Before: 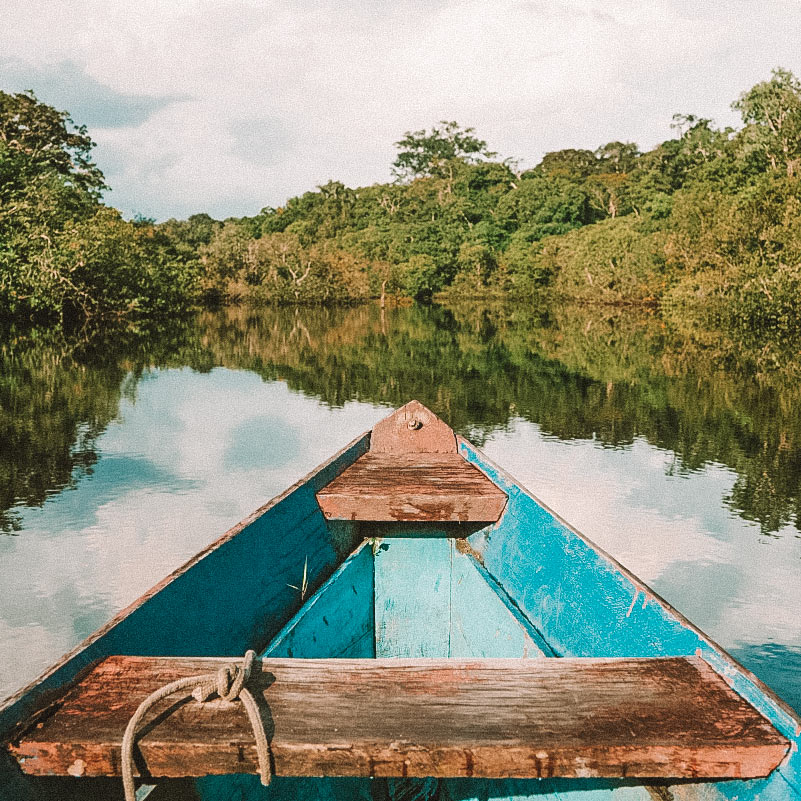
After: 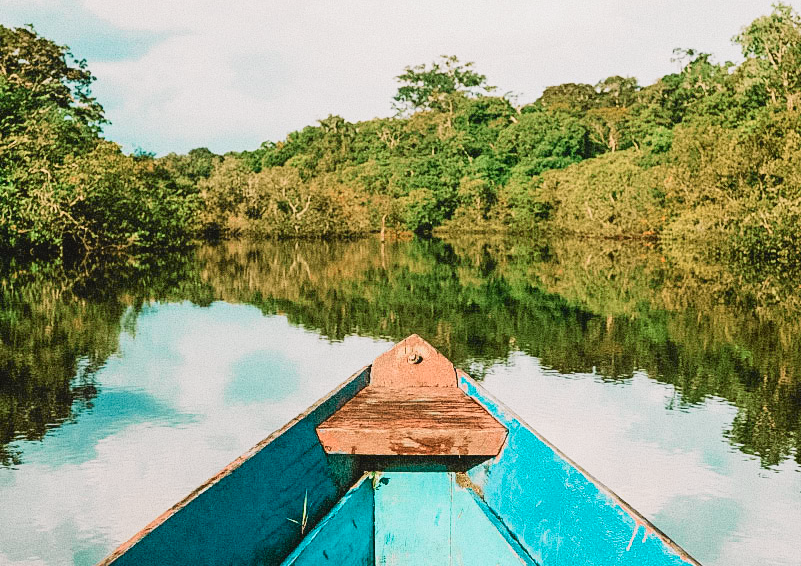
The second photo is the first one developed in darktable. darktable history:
crop and rotate: top 8.293%, bottom 20.996%
tone curve: curves: ch0 [(0, 0.022) (0.114, 0.088) (0.282, 0.316) (0.446, 0.511) (0.613, 0.693) (0.786, 0.843) (0.999, 0.949)]; ch1 [(0, 0) (0.395, 0.343) (0.463, 0.427) (0.486, 0.474) (0.503, 0.5) (0.535, 0.522) (0.555, 0.566) (0.594, 0.614) (0.755, 0.793) (1, 1)]; ch2 [(0, 0) (0.369, 0.388) (0.449, 0.431) (0.501, 0.5) (0.528, 0.517) (0.561, 0.59) (0.612, 0.646) (0.697, 0.721) (1, 1)], color space Lab, independent channels, preserve colors none
